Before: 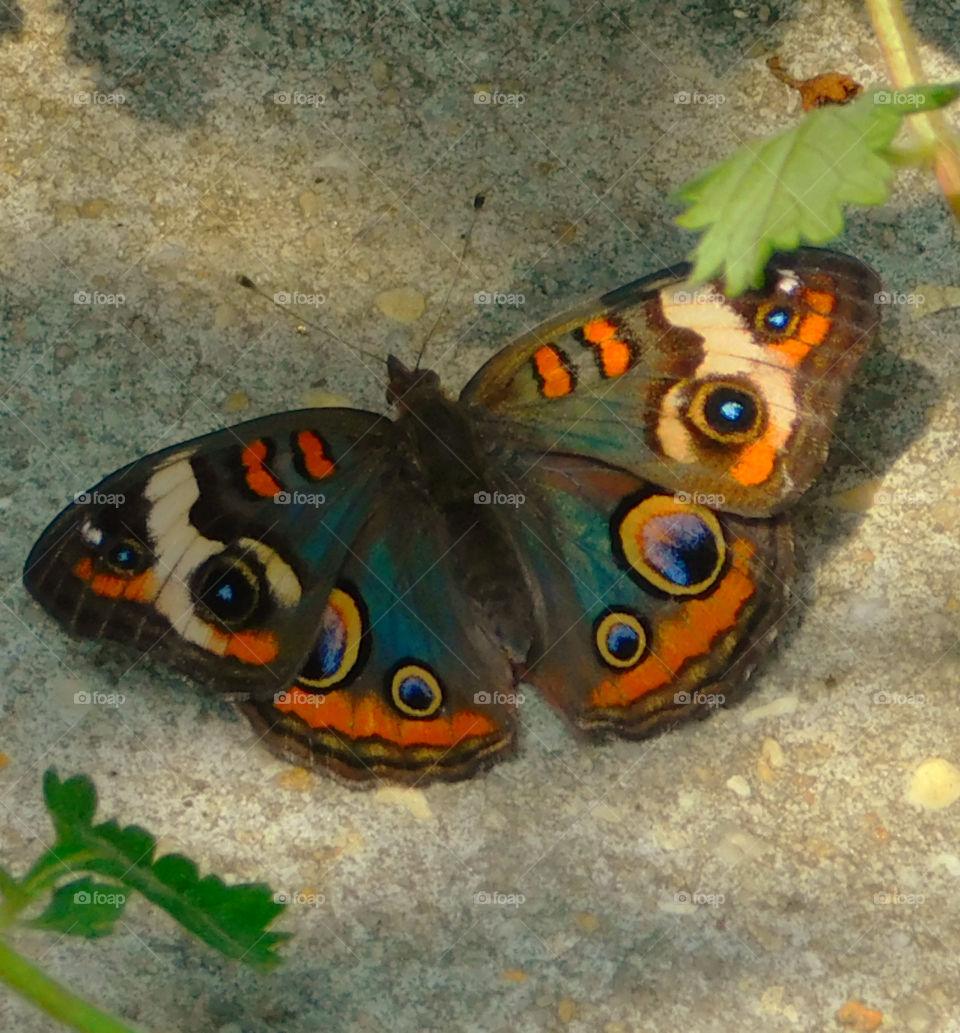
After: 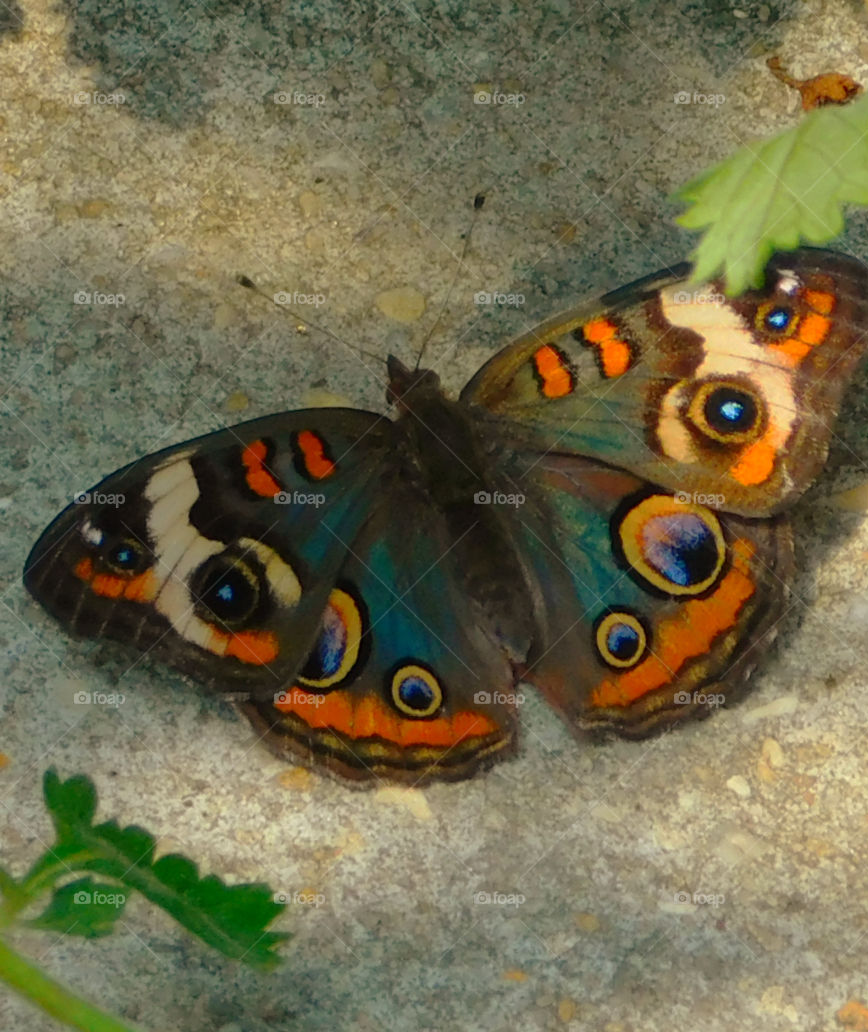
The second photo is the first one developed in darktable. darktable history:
crop: right 9.488%, bottom 0.025%
shadows and highlights: radius 336.27, shadows 28.41, soften with gaussian
